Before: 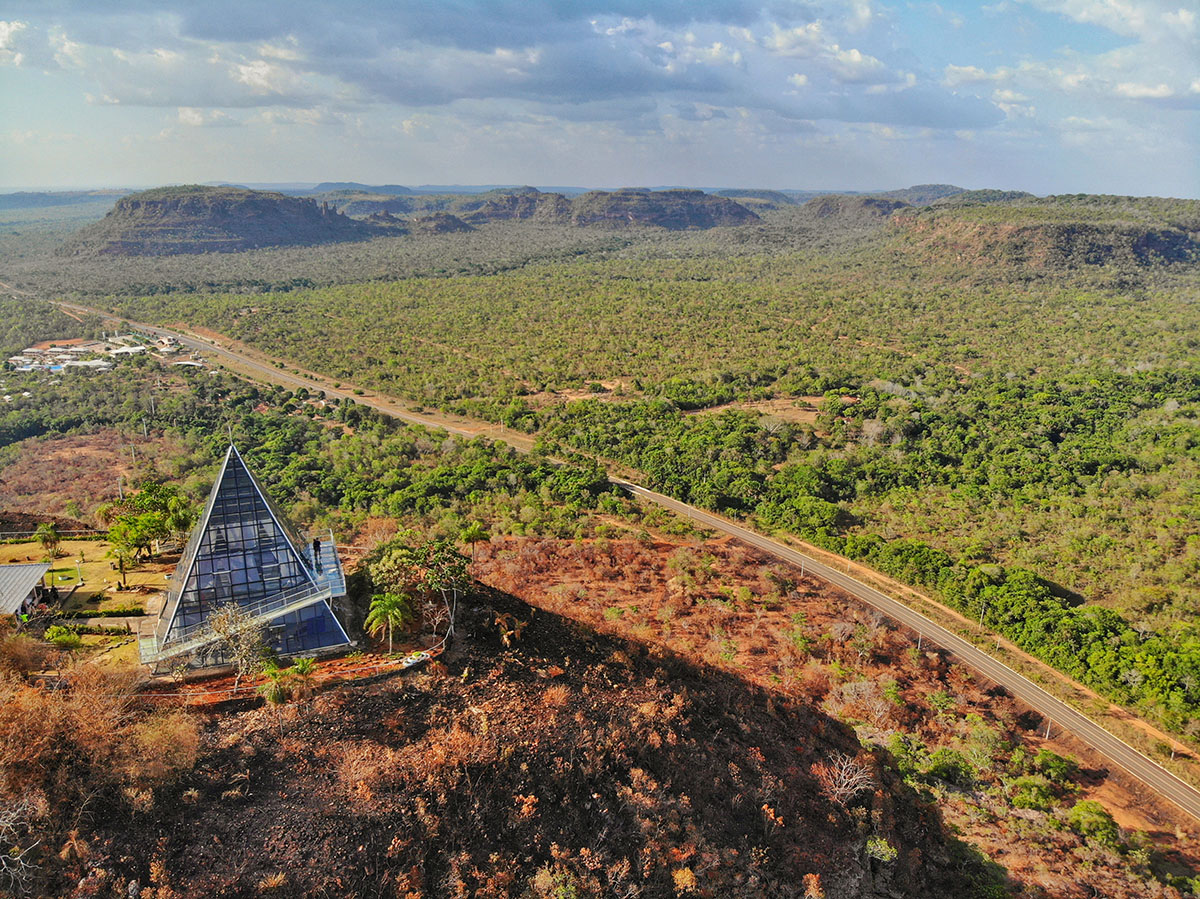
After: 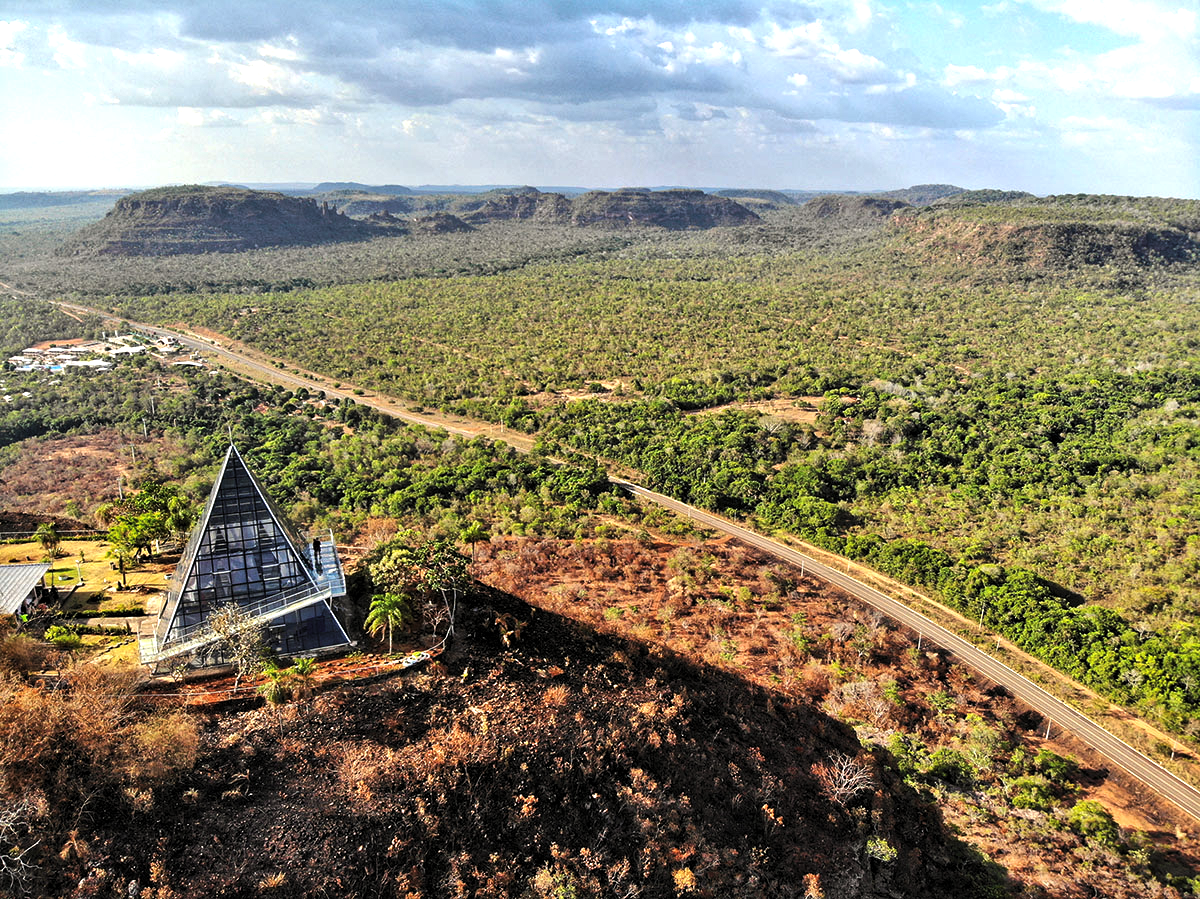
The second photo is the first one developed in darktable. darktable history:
levels: levels [0.101, 0.578, 0.953]
exposure: black level correction 0, exposure 0.704 EV, compensate highlight preservation false
